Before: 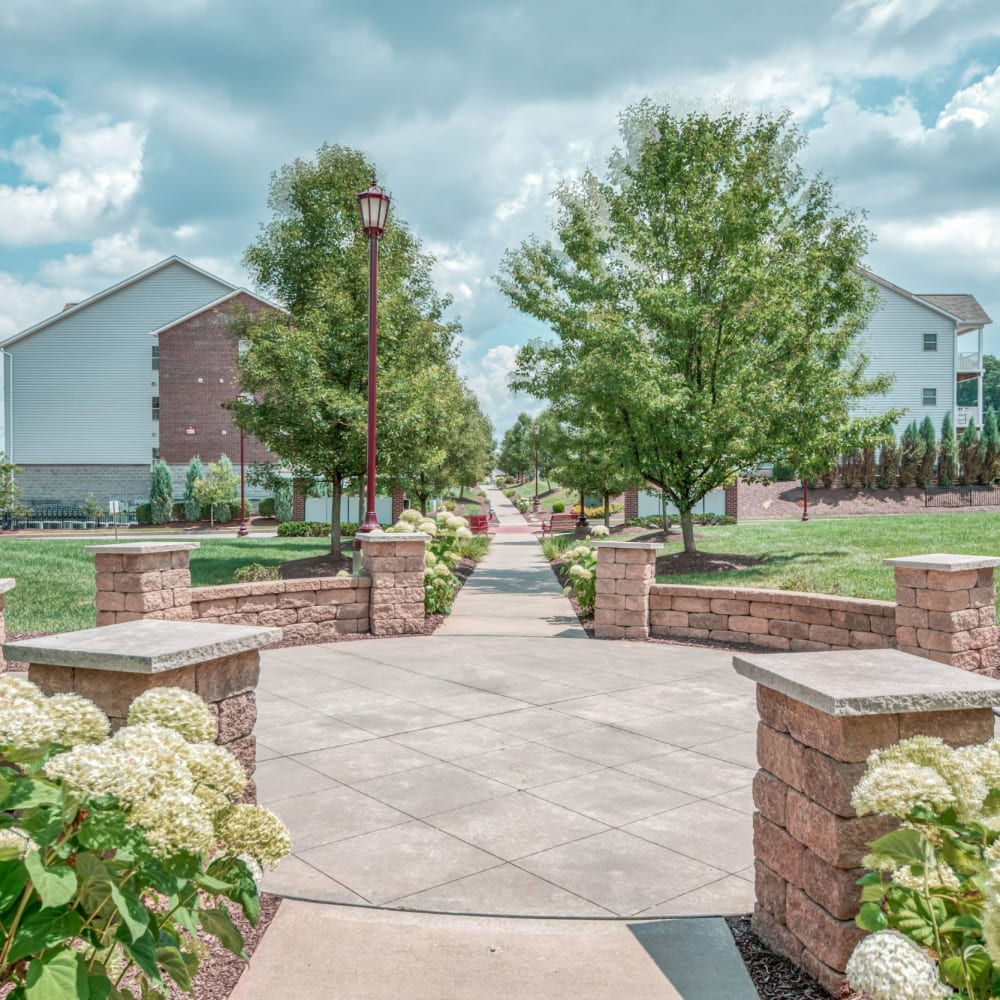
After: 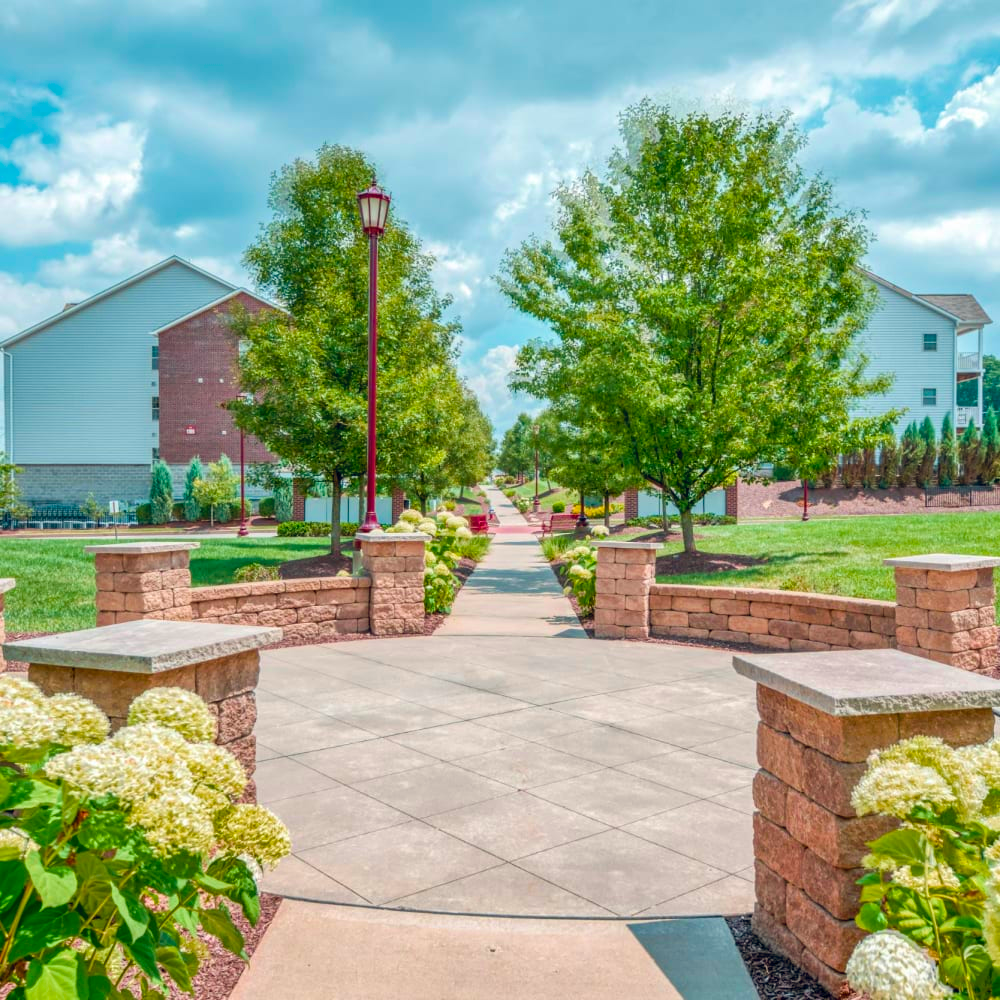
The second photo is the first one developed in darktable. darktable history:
velvia: strength 51.02%, mid-tones bias 0.511
color balance rgb: global offset › chroma 0.062%, global offset › hue 253.94°, perceptual saturation grading › global saturation 16.837%
